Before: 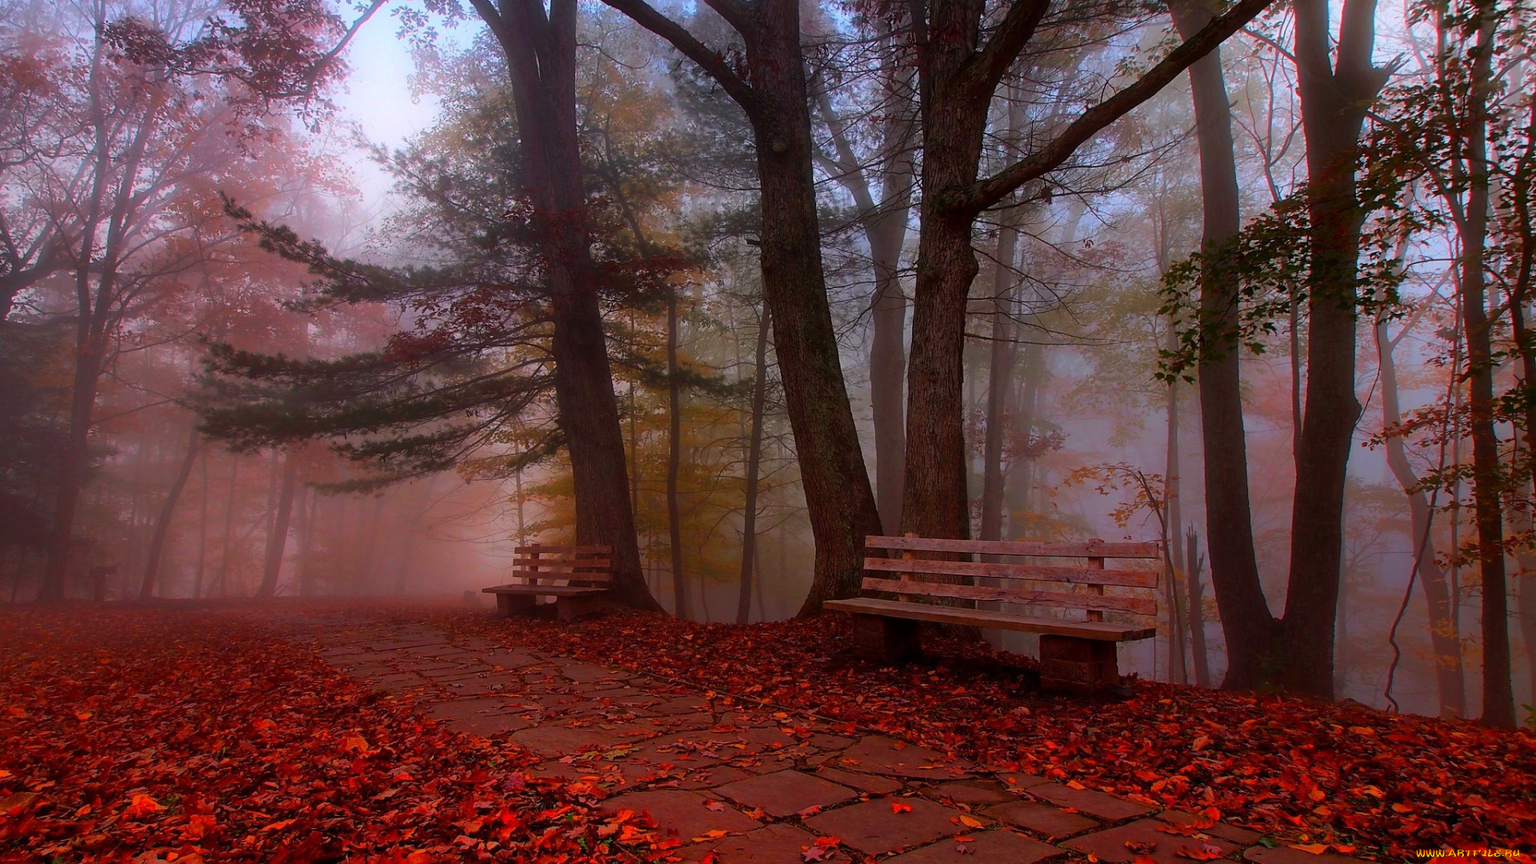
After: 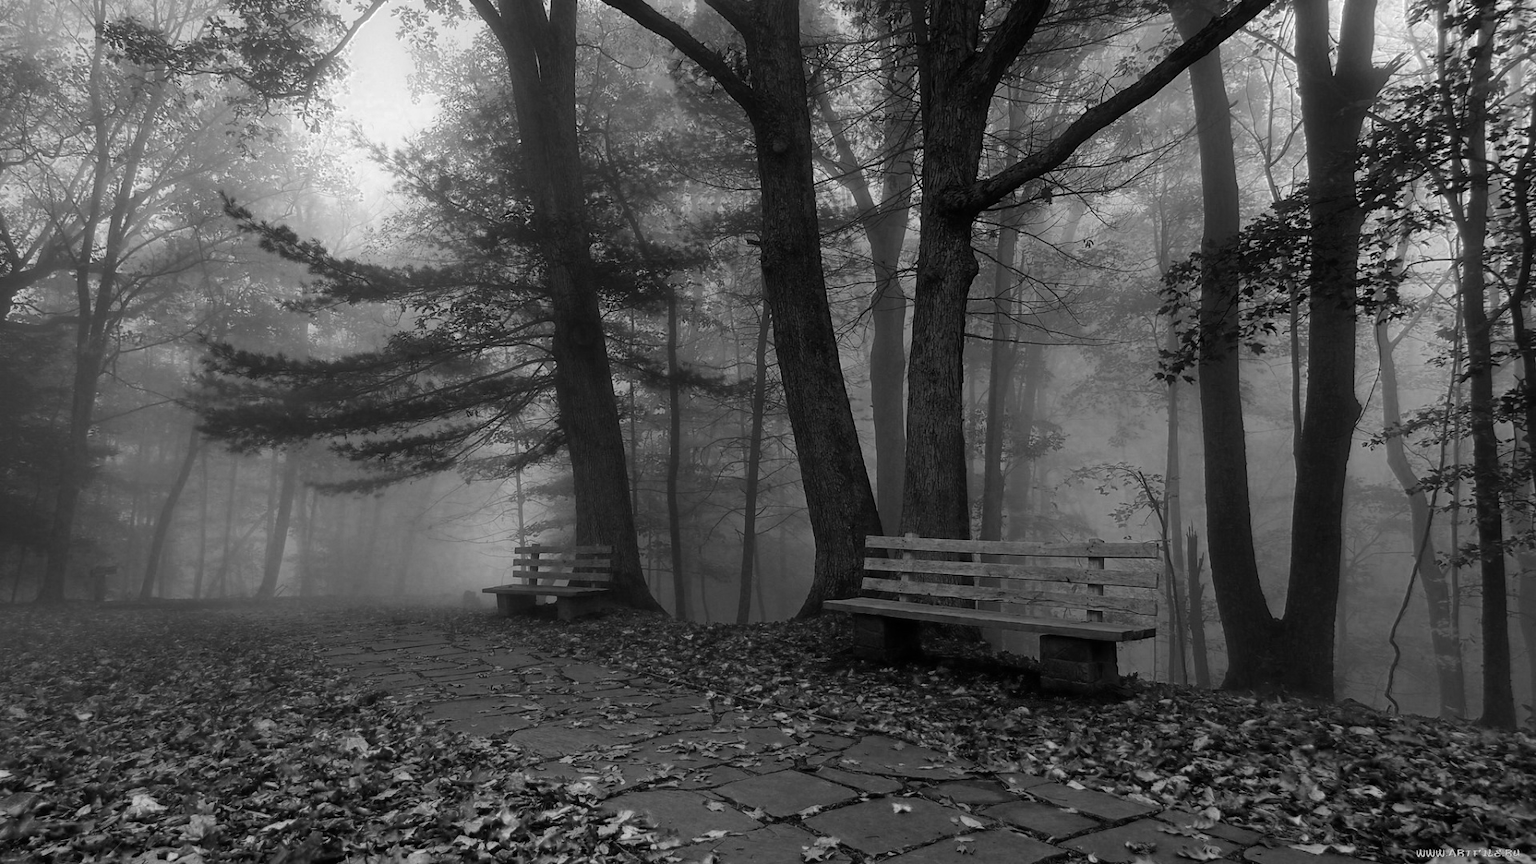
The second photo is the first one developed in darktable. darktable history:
color zones: curves: ch0 [(0.004, 0.588) (0.116, 0.636) (0.259, 0.476) (0.423, 0.464) (0.75, 0.5)]; ch1 [(0, 0) (0.143, 0) (0.286, 0) (0.429, 0) (0.571, 0) (0.714, 0) (0.857, 0)]
color correction: highlights a* 0.158, highlights b* 29.42, shadows a* -0.182, shadows b* 21.59
